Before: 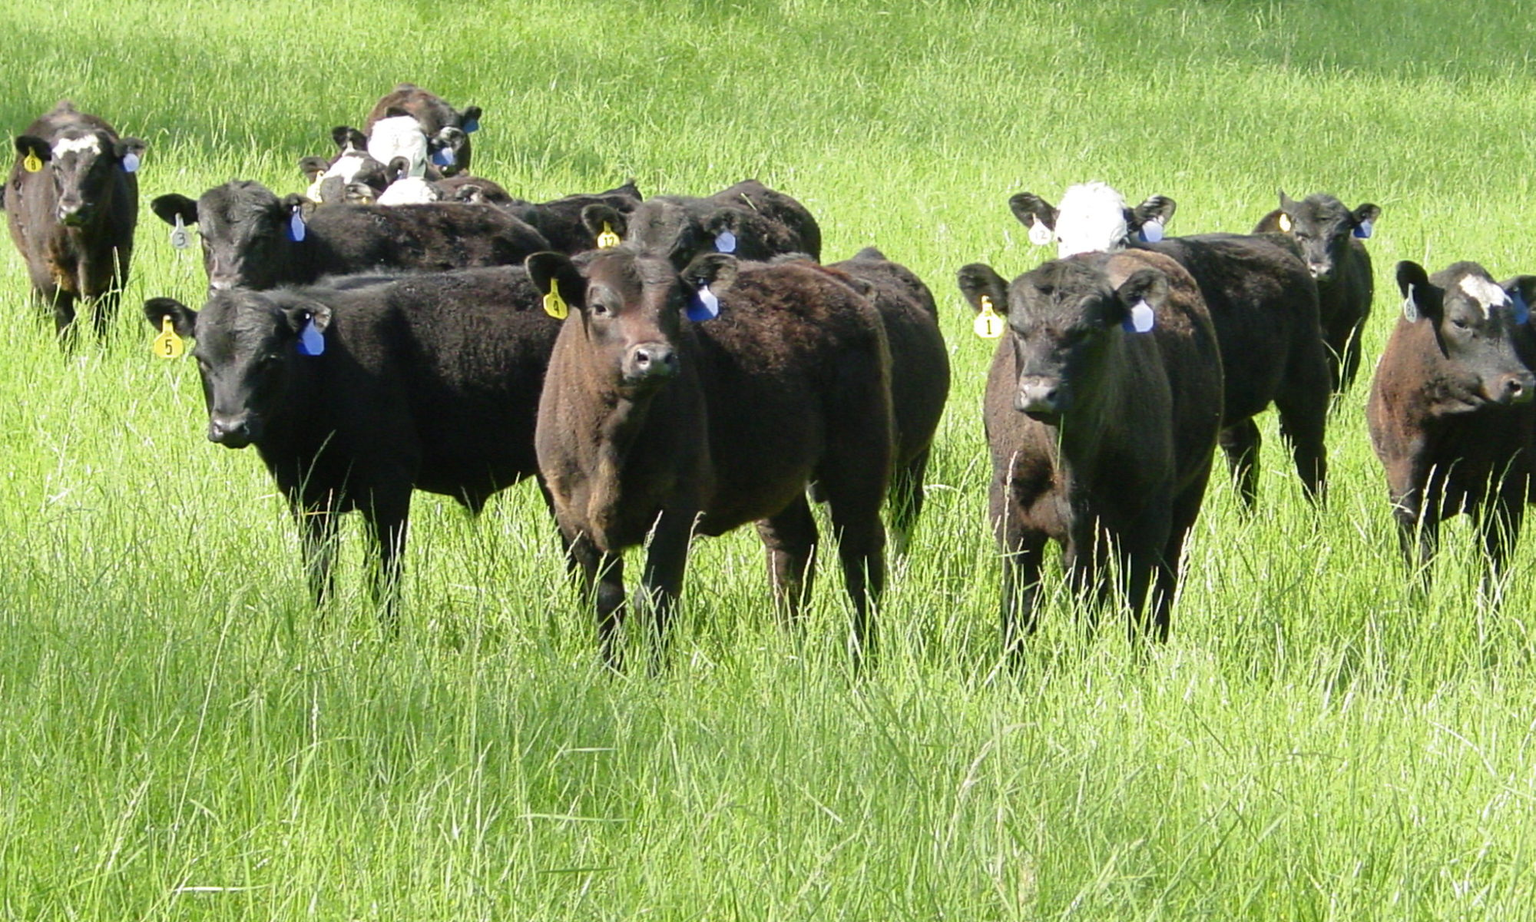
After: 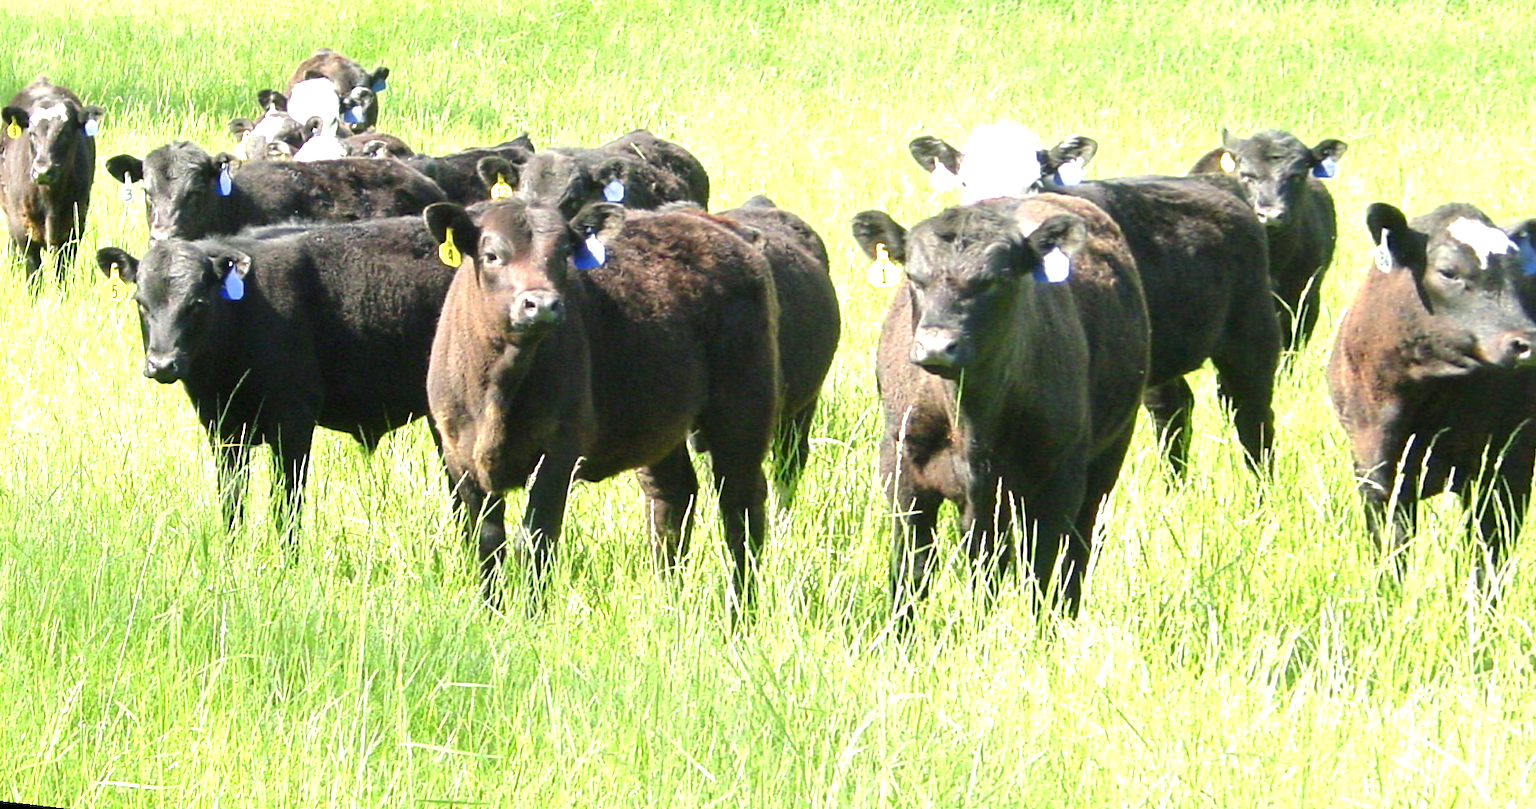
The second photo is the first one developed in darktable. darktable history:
rotate and perspective: rotation 1.69°, lens shift (vertical) -0.023, lens shift (horizontal) -0.291, crop left 0.025, crop right 0.988, crop top 0.092, crop bottom 0.842
exposure: black level correction 0.001, exposure 1.129 EV, compensate exposure bias true, compensate highlight preservation false
